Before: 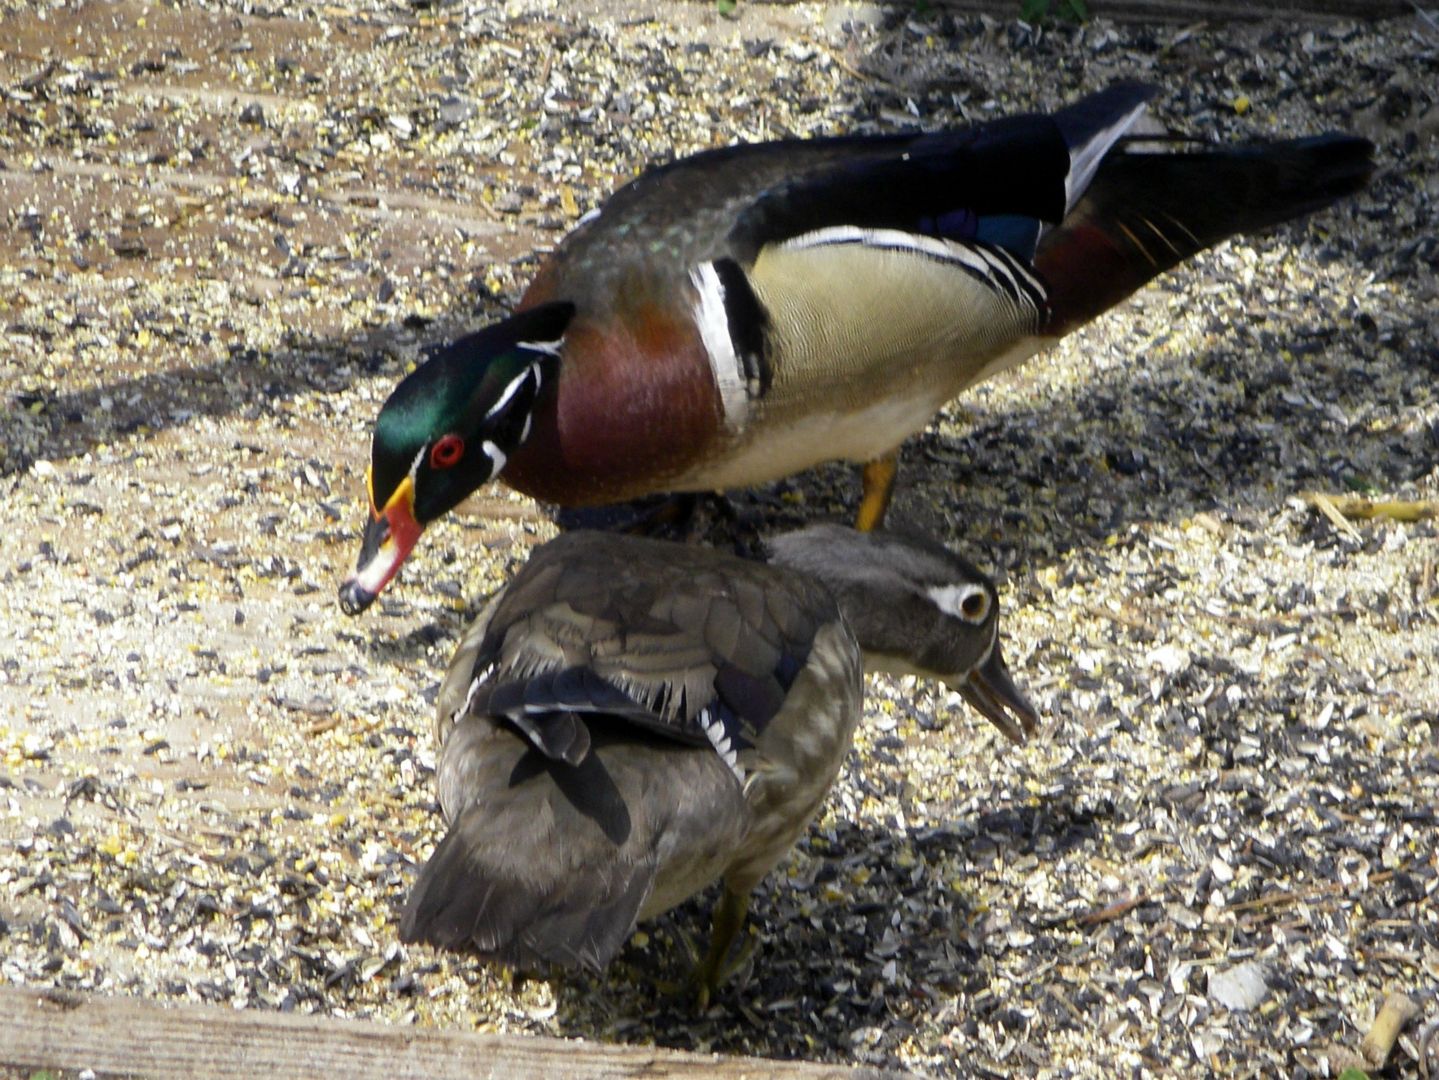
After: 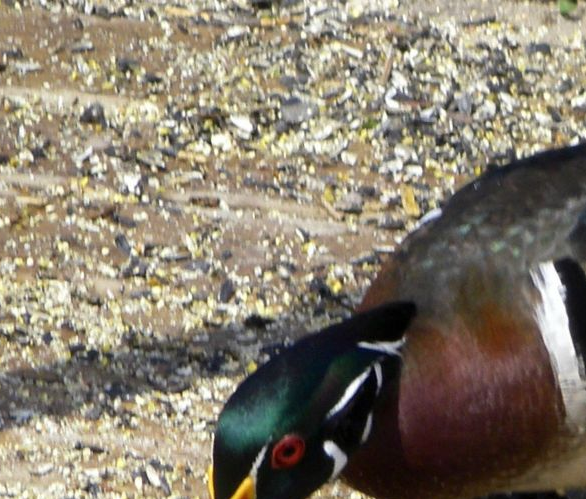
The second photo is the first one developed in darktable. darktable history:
crop and rotate: left 11.117%, top 0.054%, right 48.131%, bottom 53.693%
